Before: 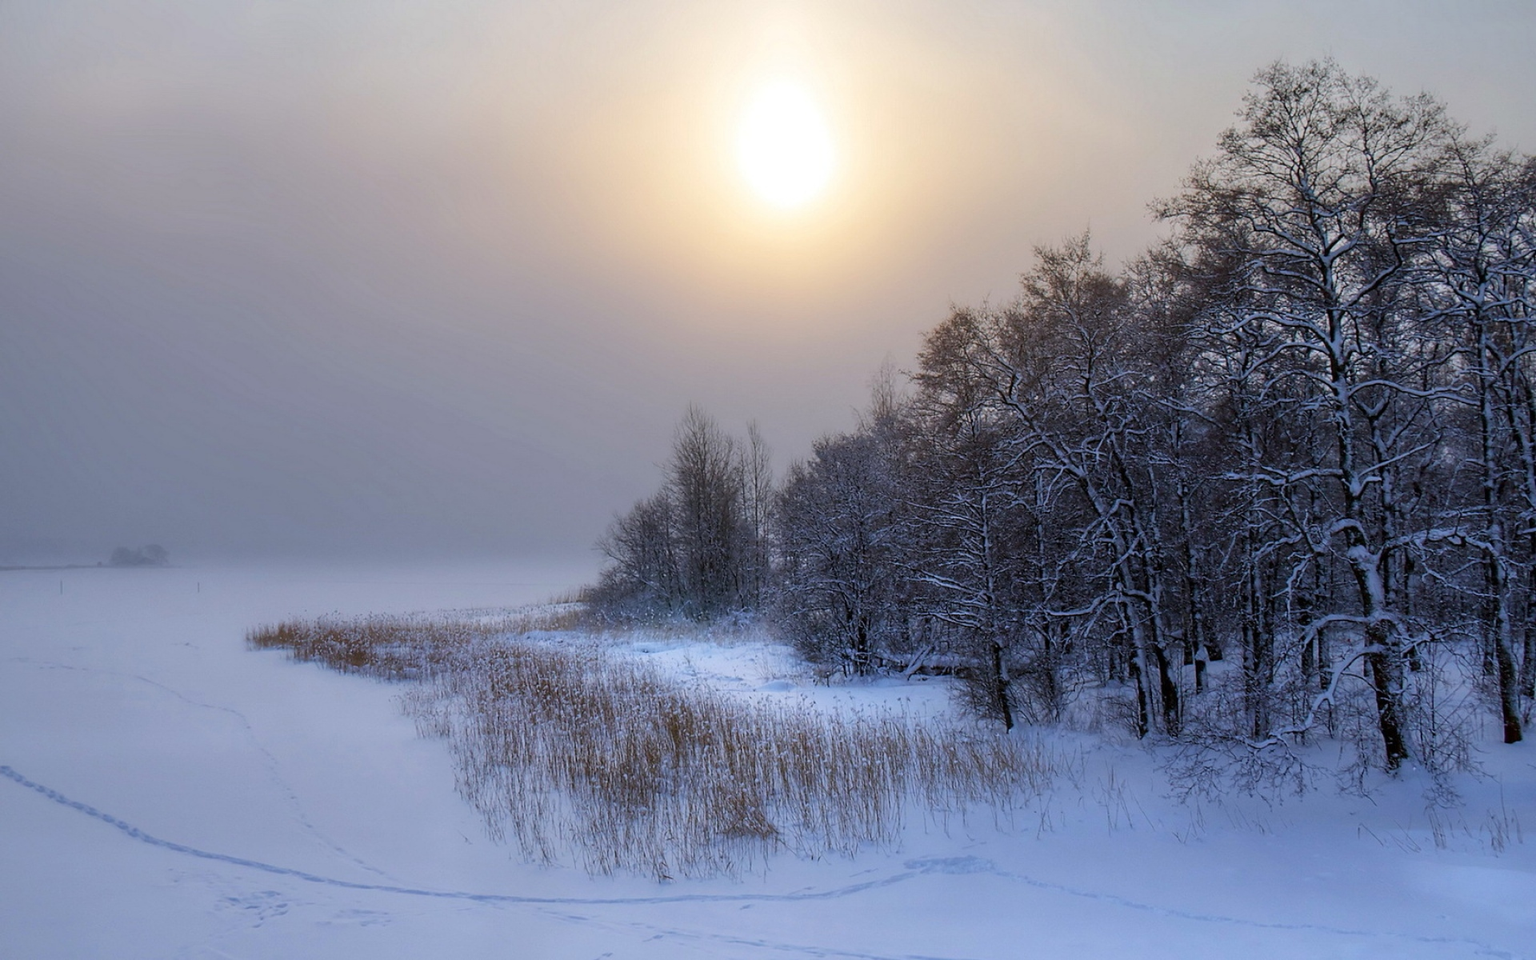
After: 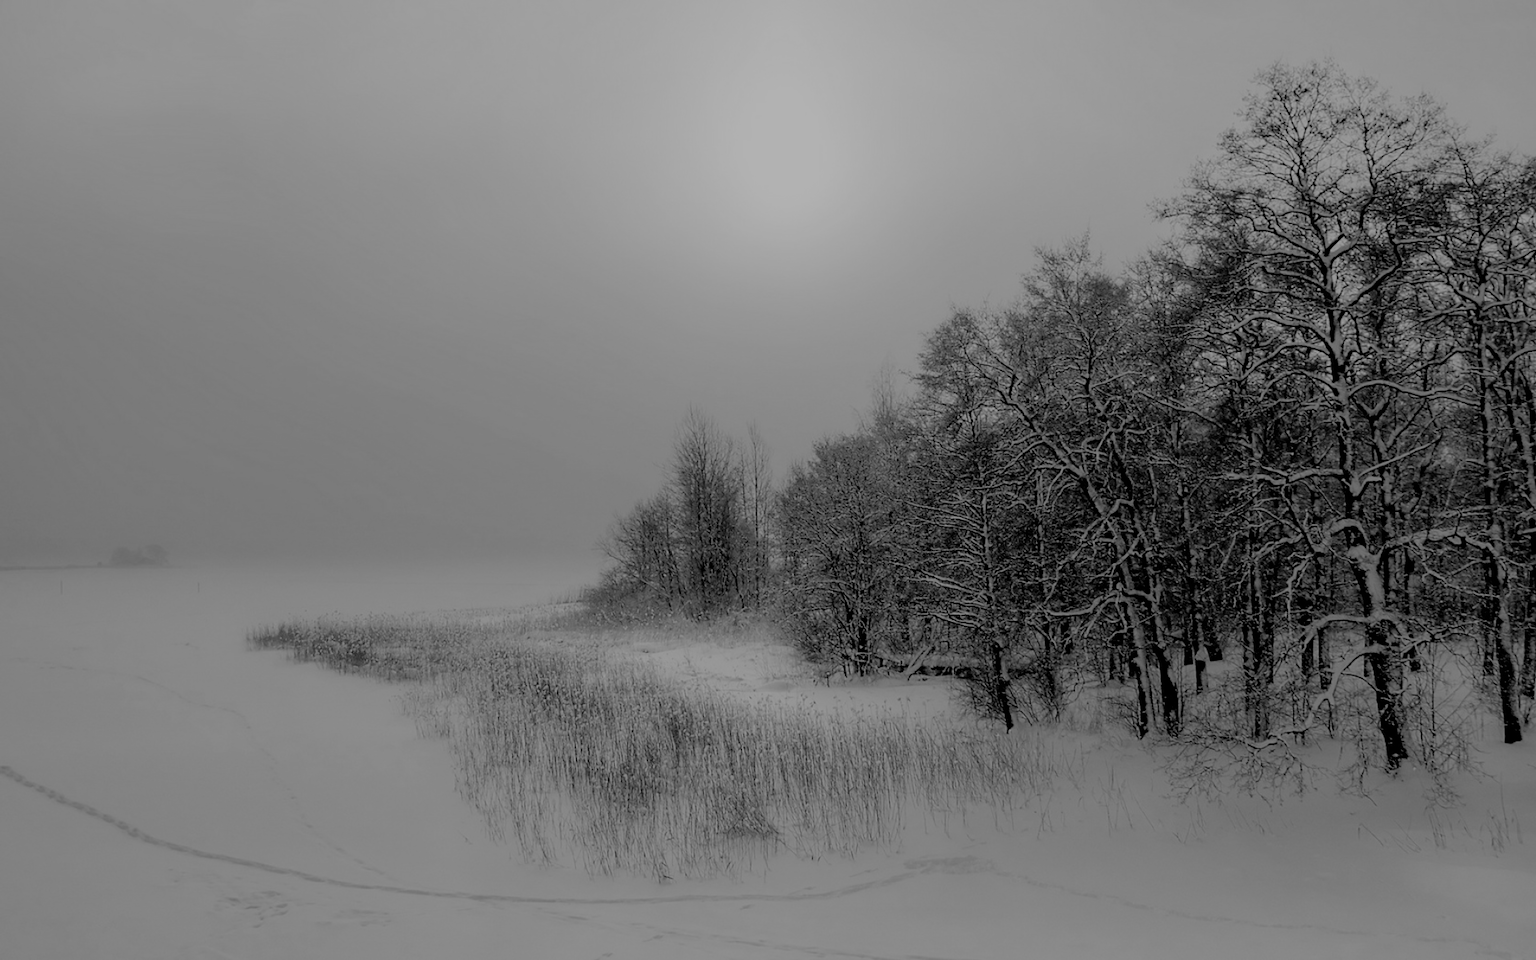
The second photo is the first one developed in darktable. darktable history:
monochrome: on, module defaults
filmic rgb: black relative exposure -4.42 EV, white relative exposure 6.58 EV, hardness 1.85, contrast 0.5
